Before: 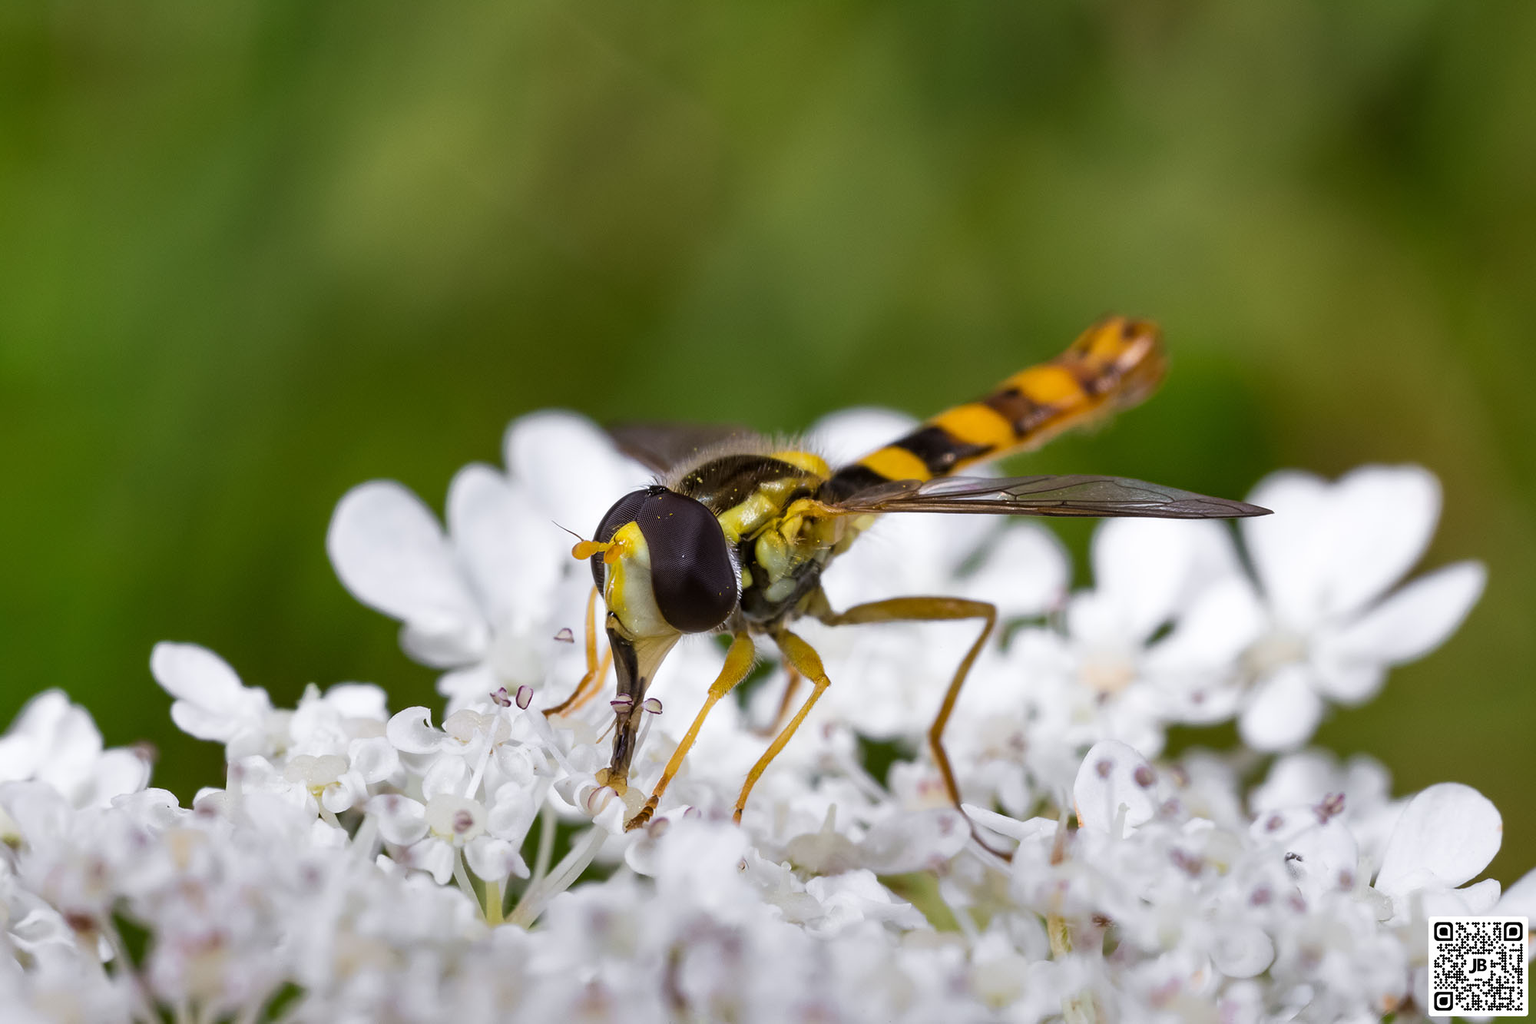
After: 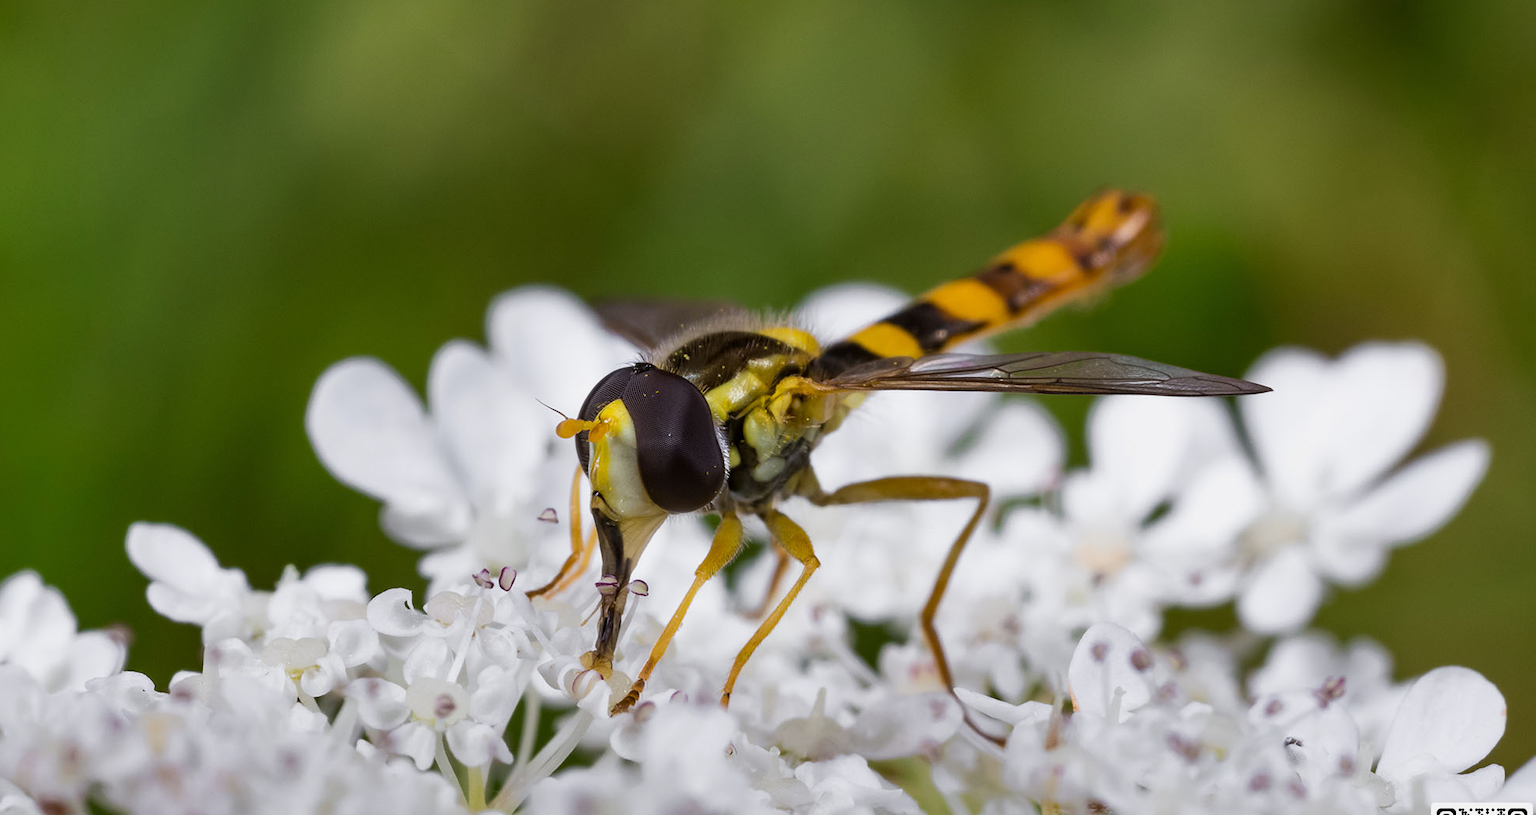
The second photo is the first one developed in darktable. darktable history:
crop and rotate: left 1.814%, top 12.818%, right 0.25%, bottom 9.225%
exposure: exposure -0.153 EV, compensate highlight preservation false
